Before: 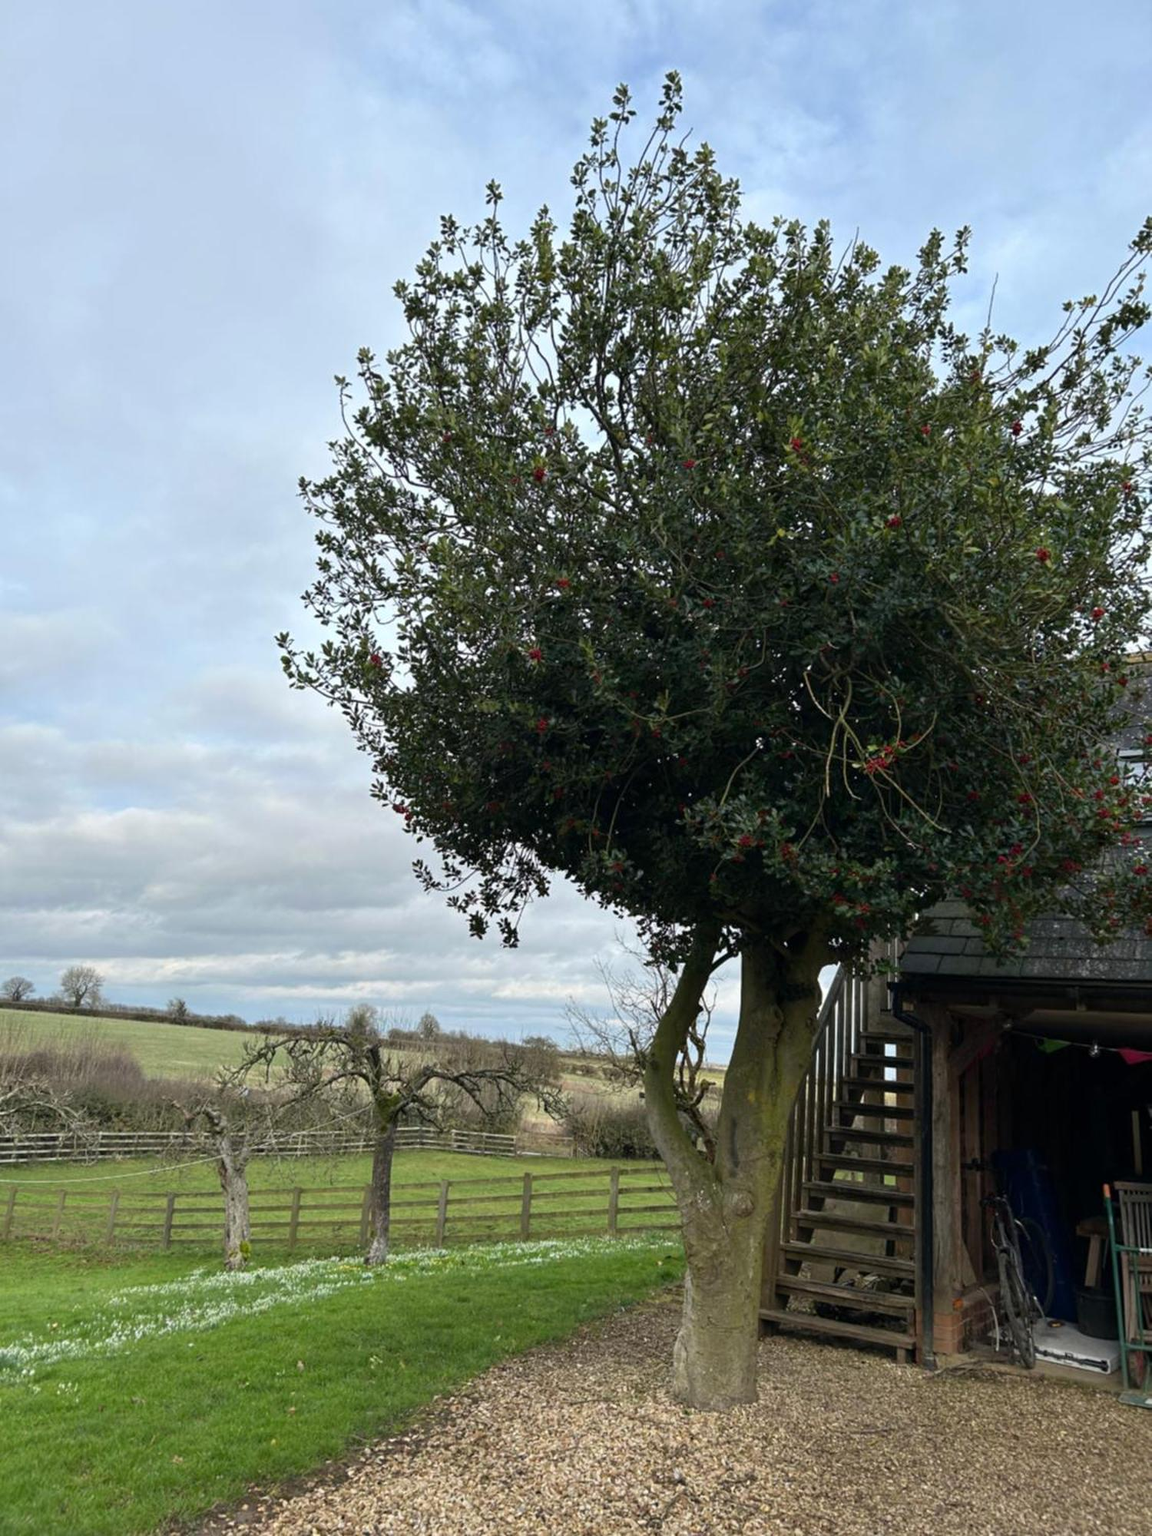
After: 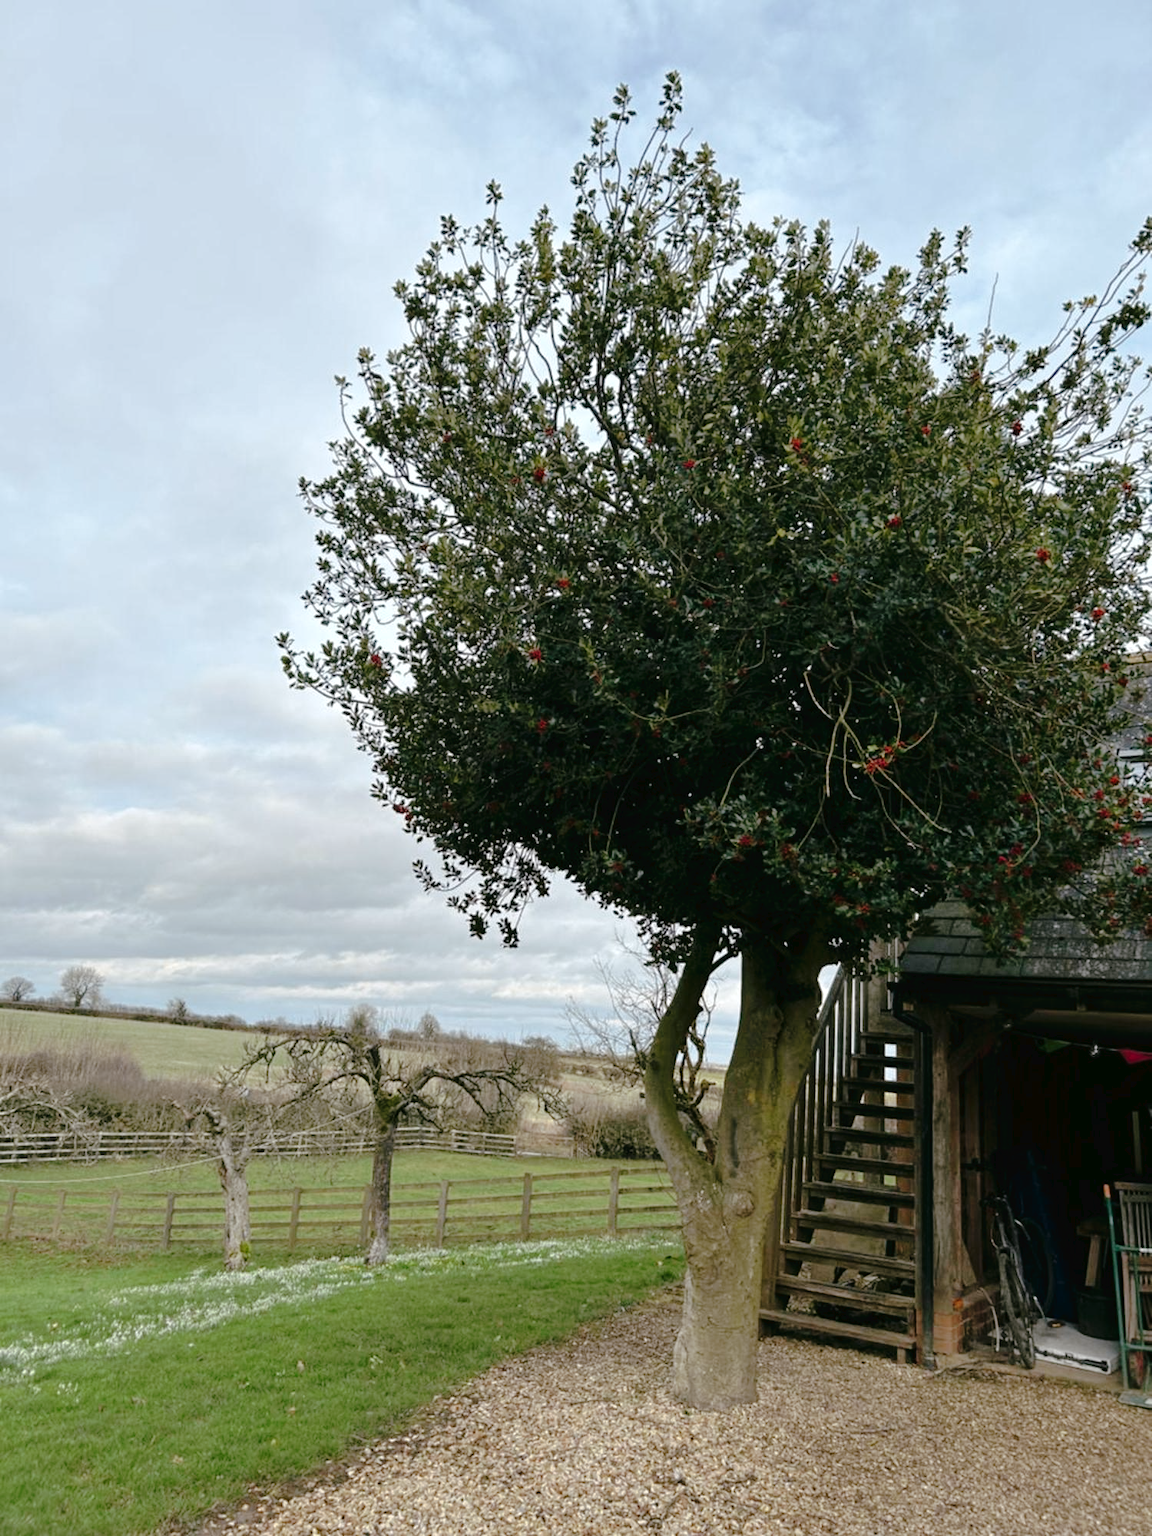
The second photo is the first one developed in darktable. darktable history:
tone curve: curves: ch0 [(0, 0) (0.003, 0.021) (0.011, 0.021) (0.025, 0.021) (0.044, 0.033) (0.069, 0.053) (0.1, 0.08) (0.136, 0.114) (0.177, 0.171) (0.224, 0.246) (0.277, 0.332) (0.335, 0.424) (0.399, 0.496) (0.468, 0.561) (0.543, 0.627) (0.623, 0.685) (0.709, 0.741) (0.801, 0.813) (0.898, 0.902) (1, 1)], preserve colors none
color look up table: target L [91.12, 90.51, 84.16, 88.15, 67.76, 62.57, 68.54, 52.4, 55.47, 40.87, 33.34, 28.02, 10.64, 200.81, 102.91, 82.54, 79.87, 71.16, 63.01, 63.28, 53.47, 46, 38.47, 38.29, 29.64, 17.47, 15.26, 86.64, 82.88, 80.1, 71.45, 72.54, 72.09, 57.84, 55.3, 50.35, 49.29, 57.41, 46.11, 43.75, 22.74, 24.14, 4.224, 93.89, 87.24, 75.81, 72.88, 52.91, 41.37], target a [-16.34, -8.519, -38.83, -38.19, -34.72, -60.11, -43.55, -30.74, -18.04, -39.91, -19.46, -22.47, -11.73, 0, 0, 17.7, 9.004, 28.85, 51.3, 9.421, 79.75, 36.06, 62.78, 39.73, 5.389, 27.4, 21.59, 20.15, 4.984, 5.398, 43.66, 14.42, 50.46, 62.34, 19.7, 13.23, 47, 17.36, -1.062, 44.59, 11.1, 21.26, 2.908, -17.33, -38.93, -19.23, -23.54, -29.72, -9.114], target b [65.69, 32.44, 53.09, 14.62, 32.96, 55.22, 9.576, 48.93, 10.79, 36.04, 28.69, 18.5, 9.953, -0.001, -0.002, 11.83, 82.67, 59.59, 51.52, 24.35, 25.11, 21.96, 31.71, 39.53, 13.66, 25.9, 6.558, -15.68, -19.21, -3.24, 0.624, -35.31, -34.55, -20.94, -33.02, -9.51, 1.888, -60.44, -45.01, -52.72, -29.27, -62.38, -9.347, 1.437, -8.558, -27.98, -13.54, -5.76, -21.96], num patches 49
